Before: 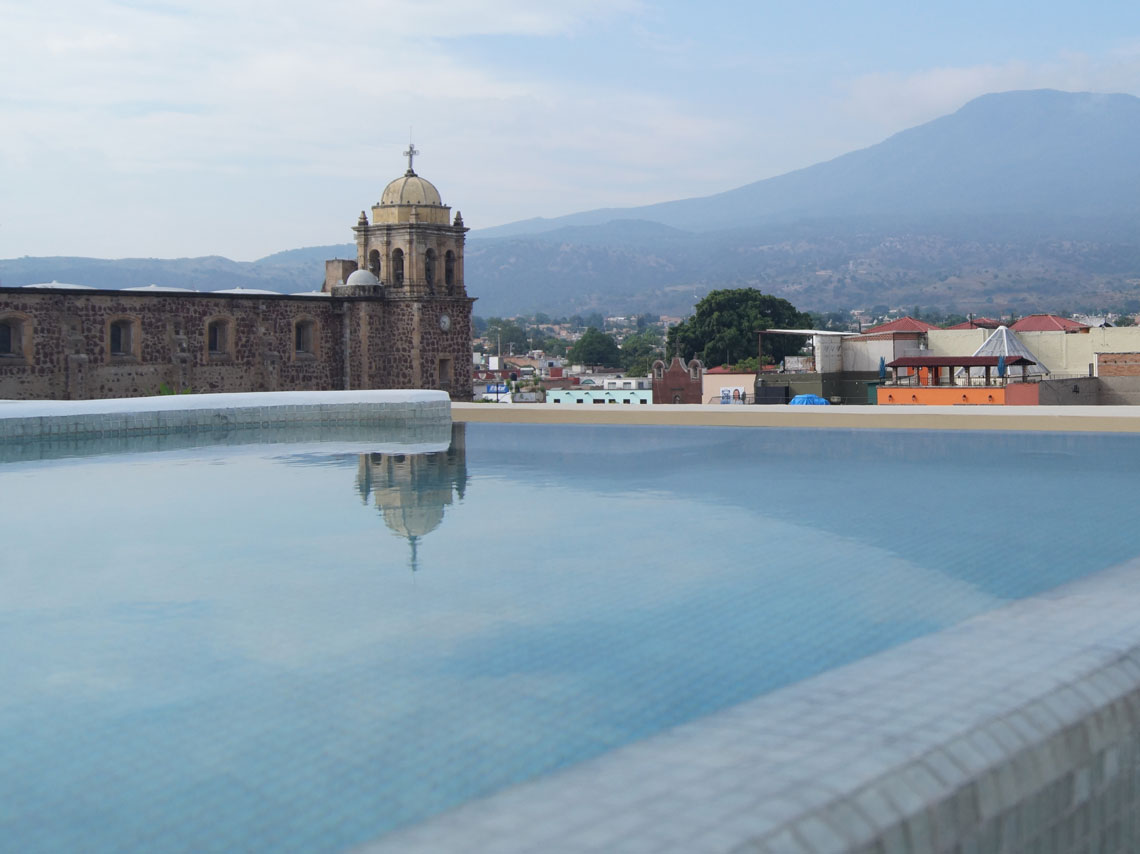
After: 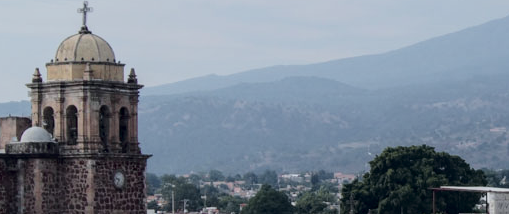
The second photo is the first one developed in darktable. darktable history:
exposure: exposure -0.293 EV, compensate highlight preservation false
local contrast: on, module defaults
tone curve: curves: ch0 [(0, 0) (0.049, 0.01) (0.154, 0.081) (0.491, 0.519) (0.748, 0.765) (1, 0.919)]; ch1 [(0, 0) (0.172, 0.123) (0.317, 0.272) (0.391, 0.424) (0.499, 0.497) (0.531, 0.541) (0.615, 0.608) (0.741, 0.783) (1, 1)]; ch2 [(0, 0) (0.411, 0.424) (0.483, 0.478) (0.546, 0.532) (0.652, 0.633) (1, 1)], color space Lab, independent channels, preserve colors none
crop: left 28.64%, top 16.832%, right 26.637%, bottom 58.055%
